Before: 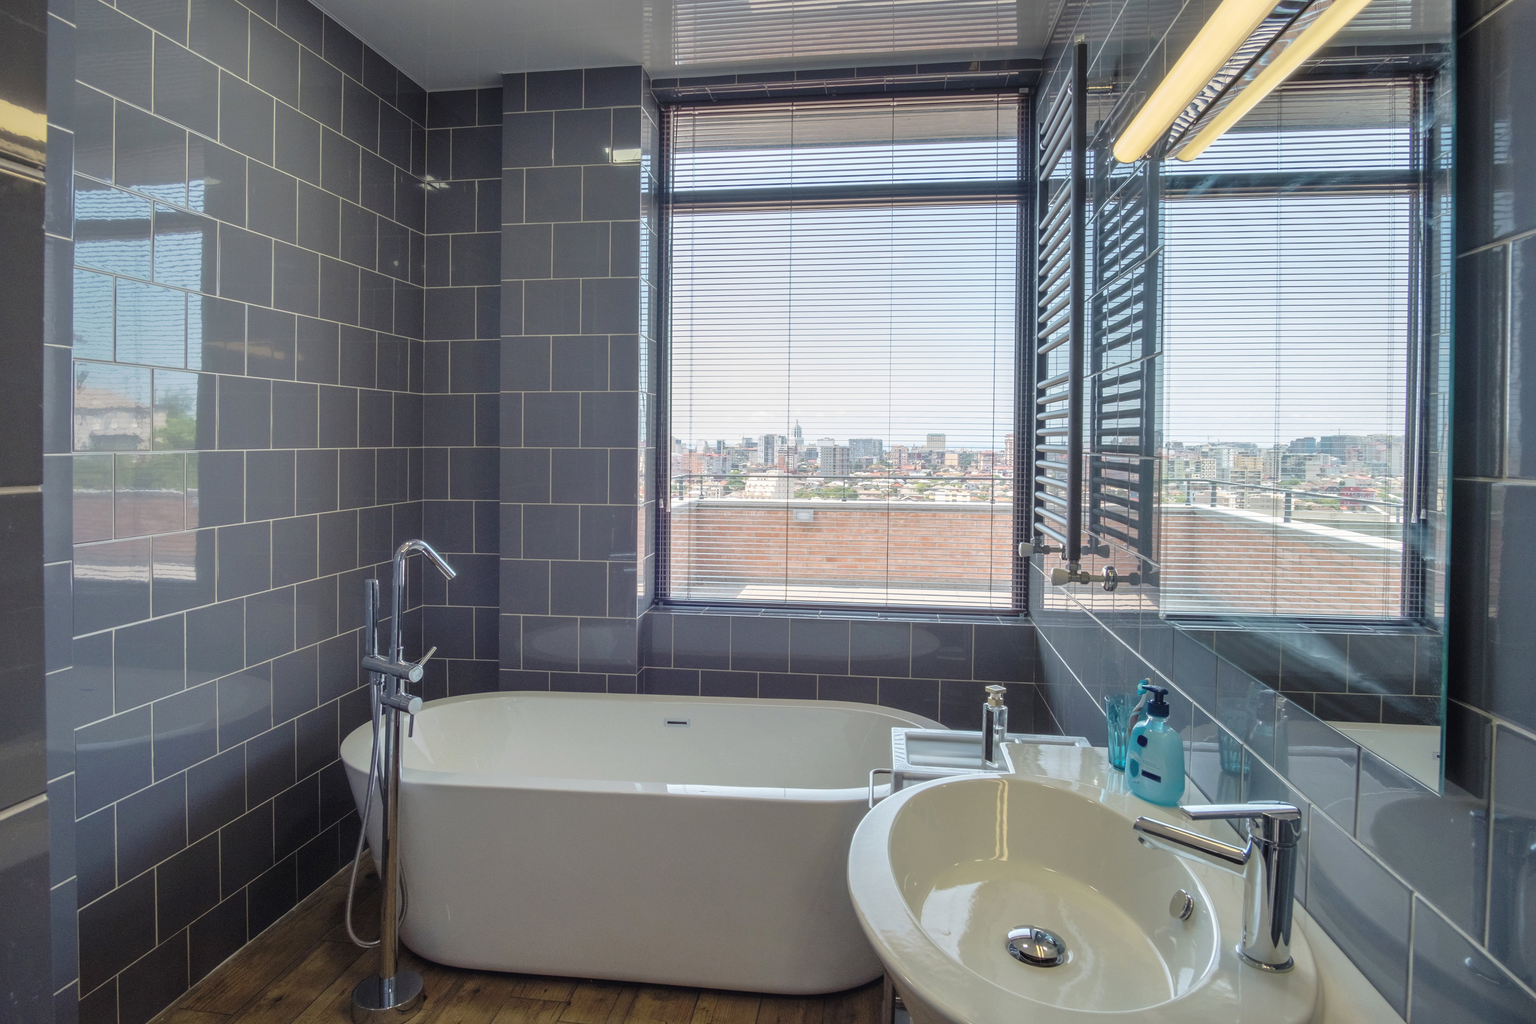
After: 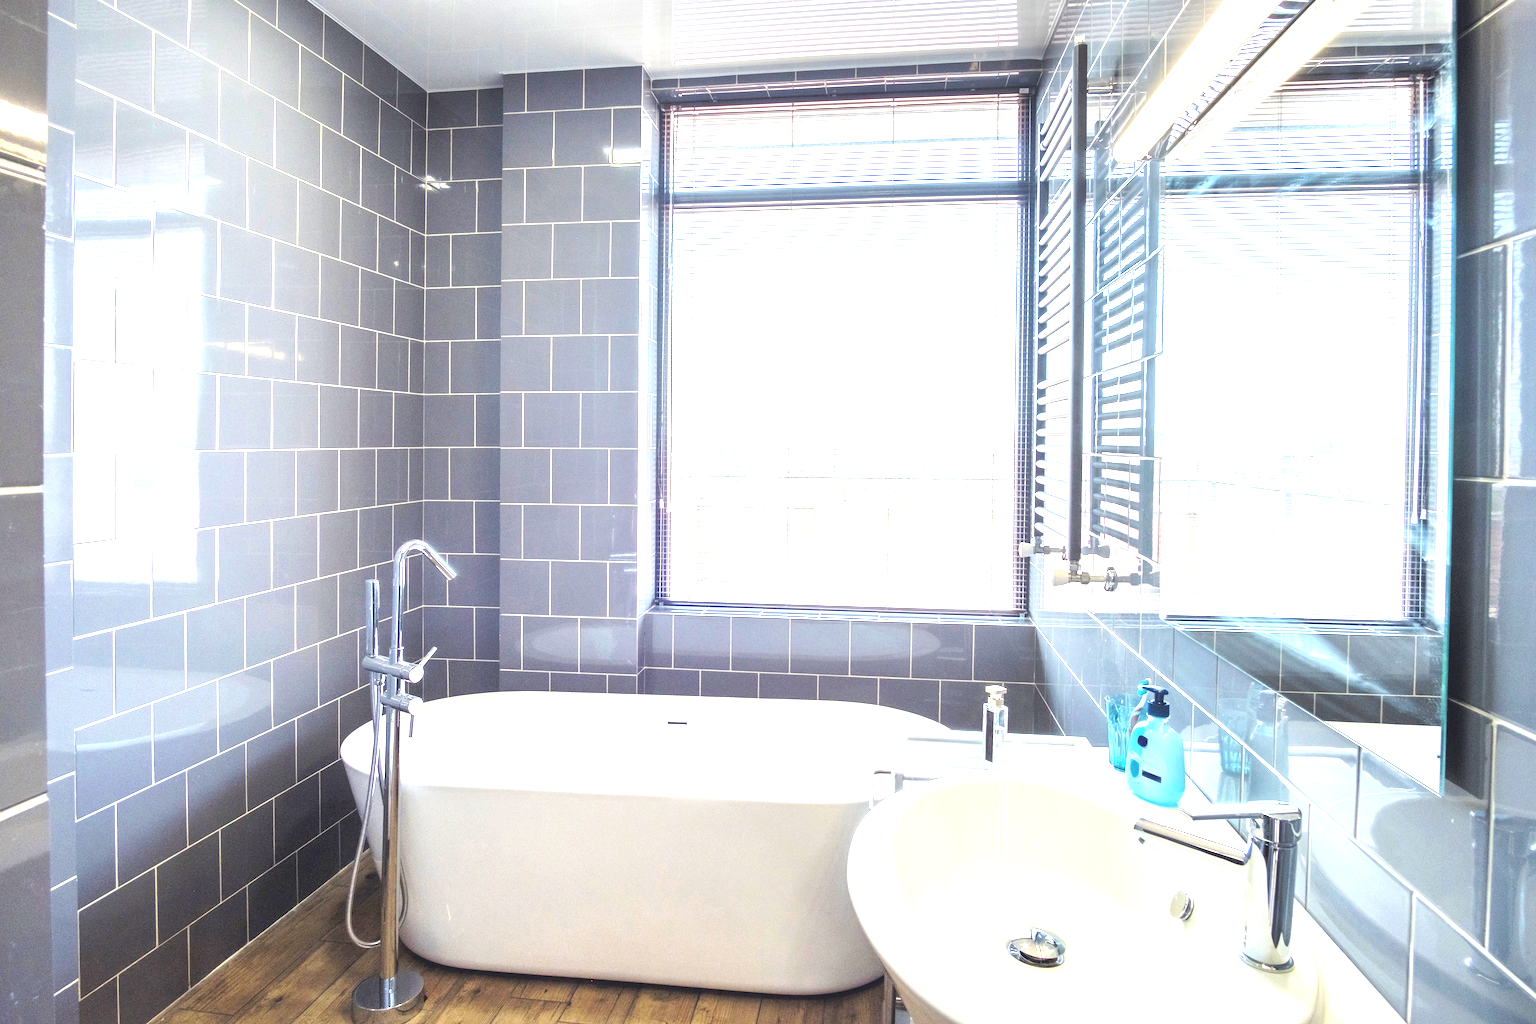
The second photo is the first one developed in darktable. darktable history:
exposure: exposure 2.184 EV, compensate highlight preservation false
